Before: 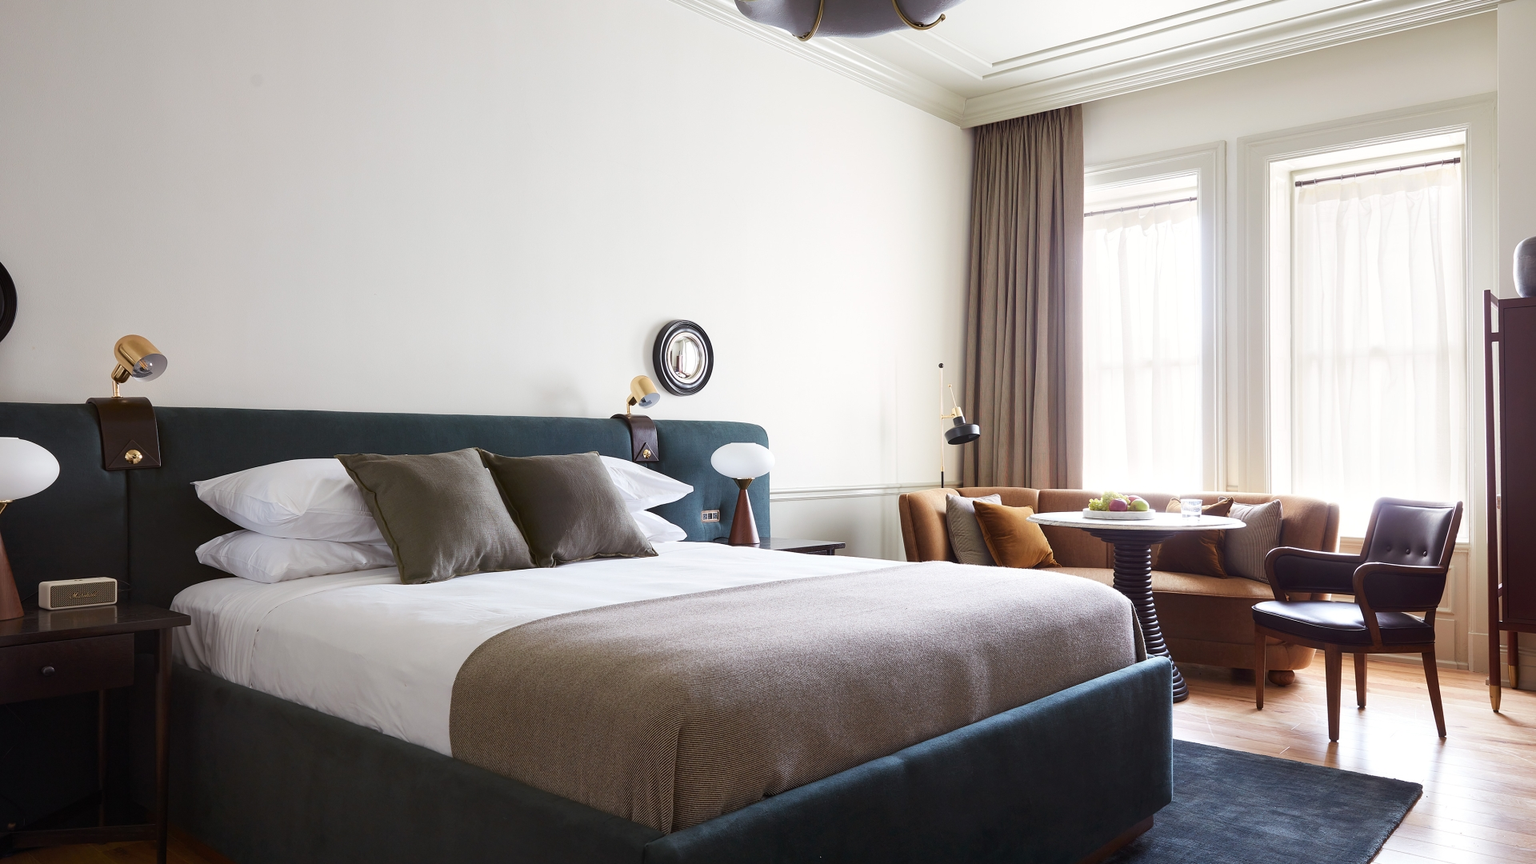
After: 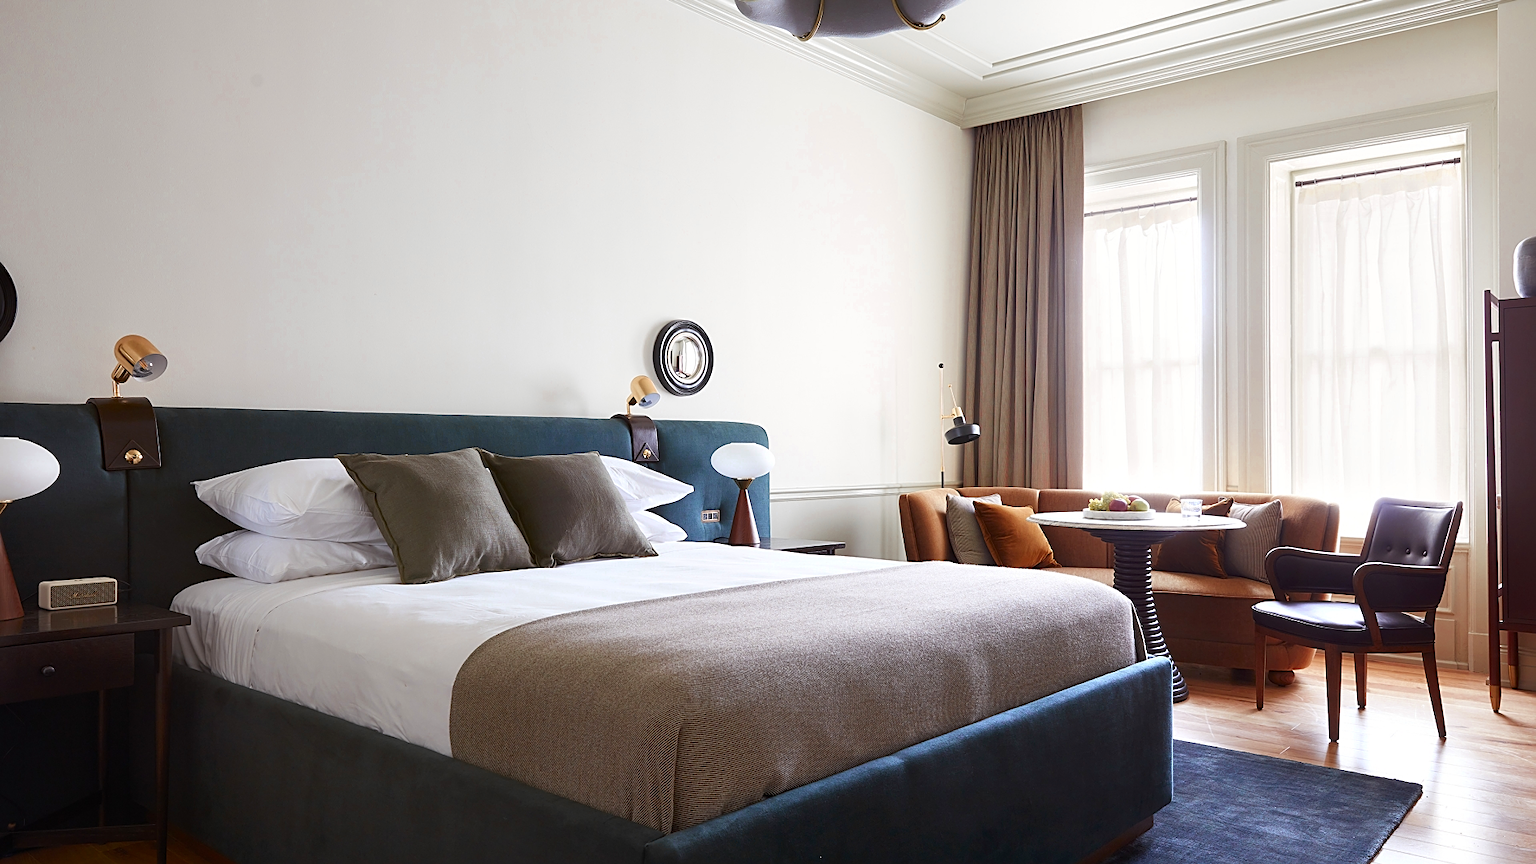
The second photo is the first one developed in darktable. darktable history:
color zones: curves: ch0 [(0, 0.363) (0.128, 0.373) (0.25, 0.5) (0.402, 0.407) (0.521, 0.525) (0.63, 0.559) (0.729, 0.662) (0.867, 0.471)]; ch1 [(0, 0.515) (0.136, 0.618) (0.25, 0.5) (0.378, 0) (0.516, 0) (0.622, 0.593) (0.737, 0.819) (0.87, 0.593)]; ch2 [(0, 0.529) (0.128, 0.471) (0.282, 0.451) (0.386, 0.662) (0.516, 0.525) (0.633, 0.554) (0.75, 0.62) (0.875, 0.441)]
sharpen: on, module defaults
